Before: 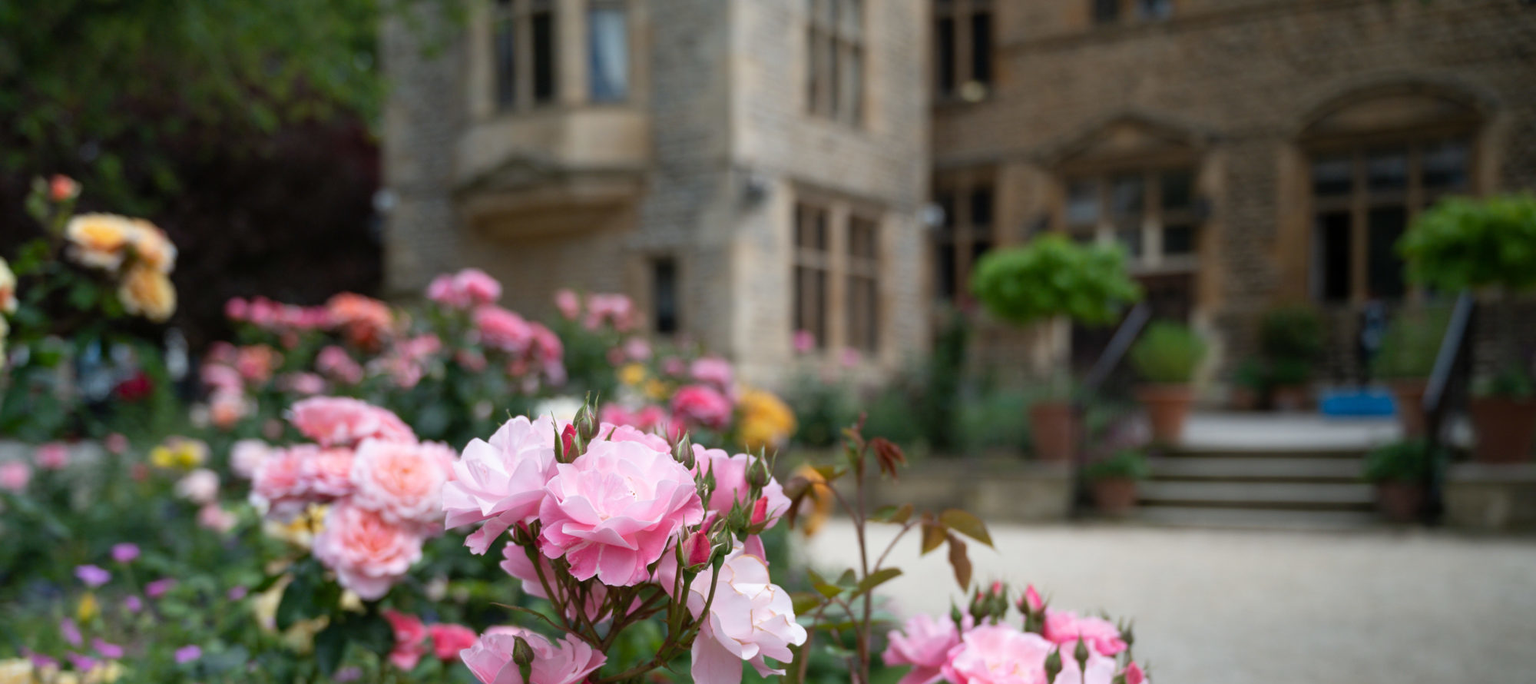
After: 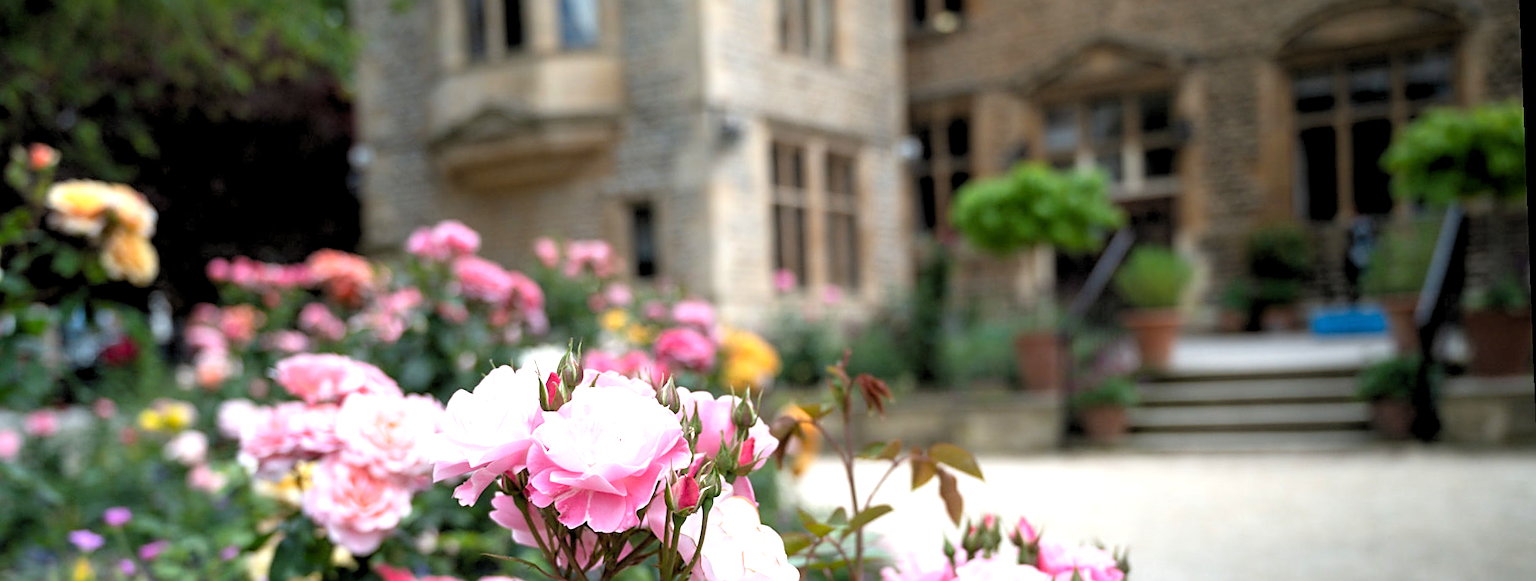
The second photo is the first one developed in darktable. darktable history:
crop and rotate: left 1.814%, top 12.818%, right 0.25%, bottom 9.225%
sharpen: on, module defaults
exposure: exposure 0.6 EV, compensate highlight preservation false
rotate and perspective: rotation -2.22°, lens shift (horizontal) -0.022, automatic cropping off
white balance: emerald 1
rgb levels: levels [[0.01, 0.419, 0.839], [0, 0.5, 1], [0, 0.5, 1]]
